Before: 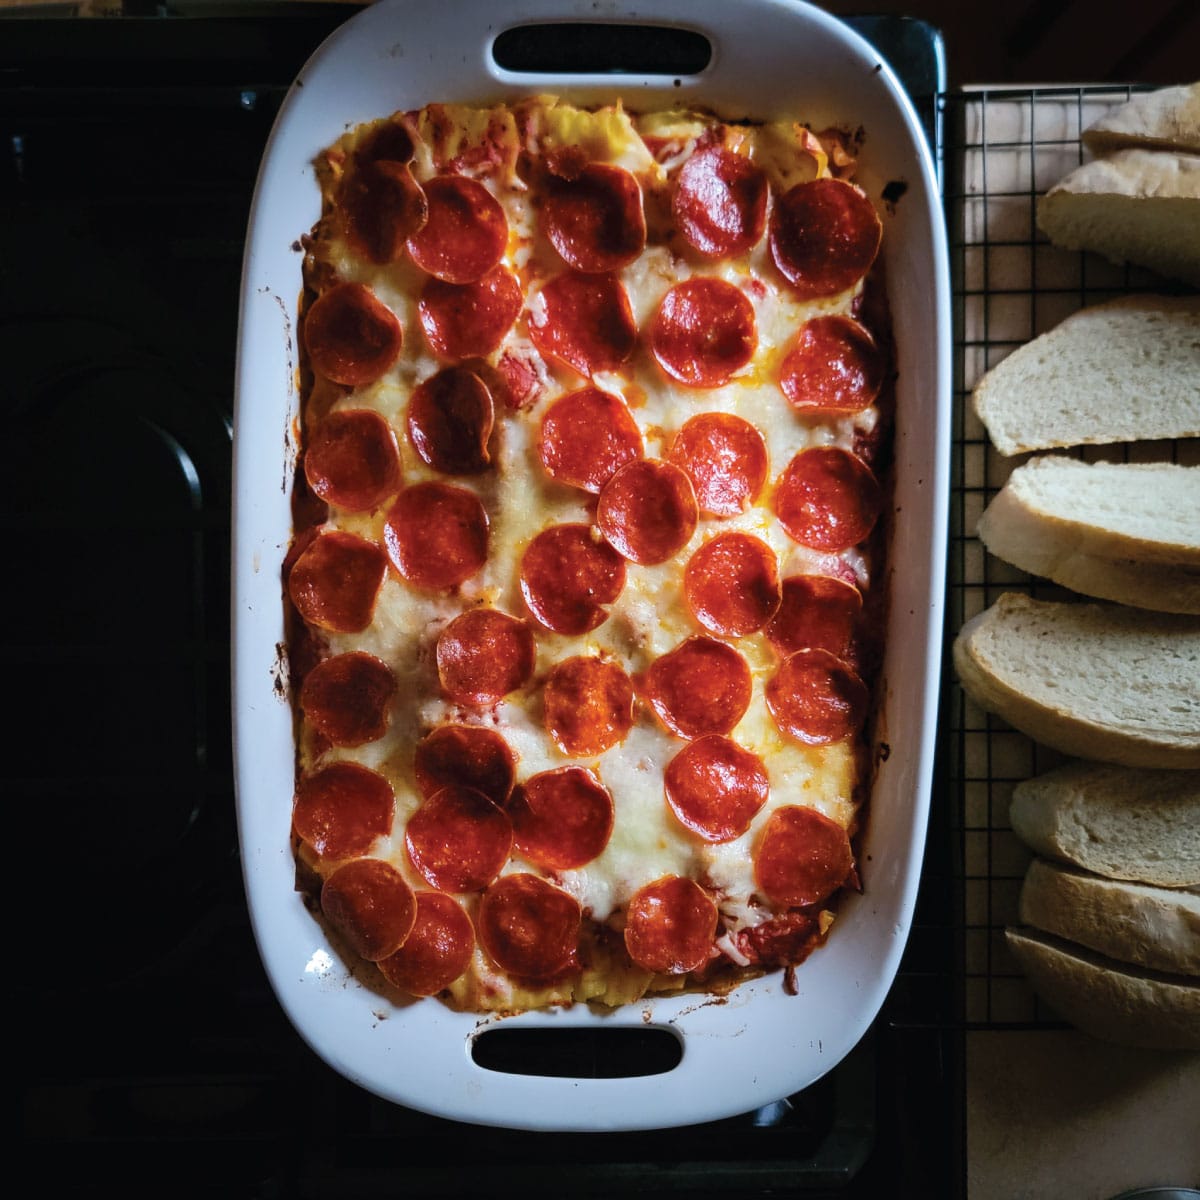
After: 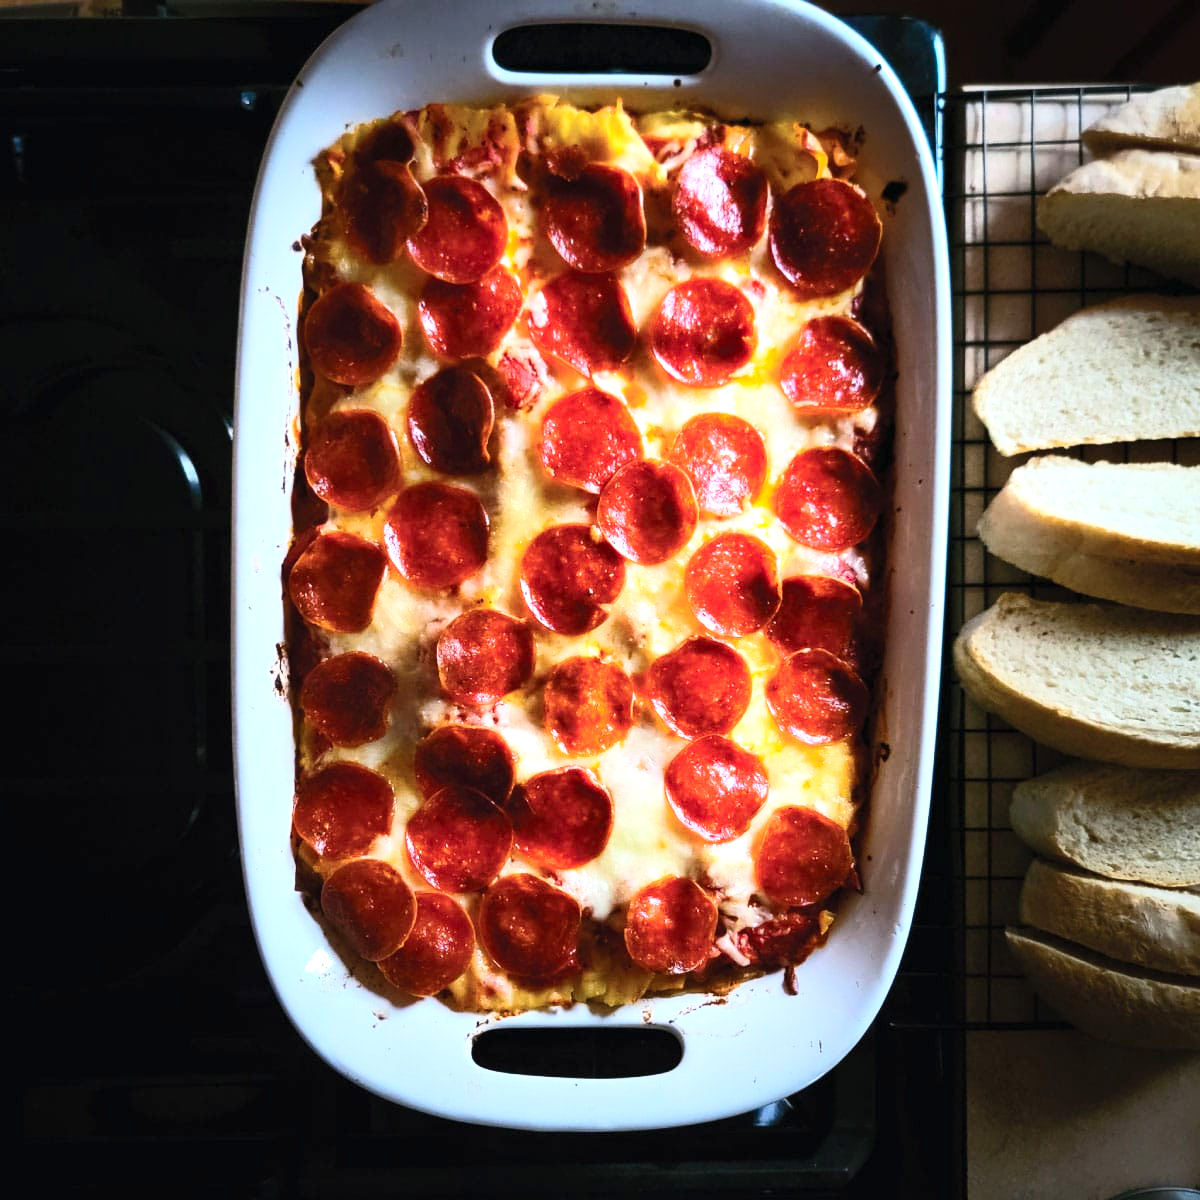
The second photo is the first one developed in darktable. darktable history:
exposure: black level correction 0.001, compensate highlight preservation false
tone equalizer: -8 EV 0 EV, -7 EV -0.002 EV, -6 EV 0.005 EV, -5 EV -0.062 EV, -4 EV -0.118 EV, -3 EV -0.15 EV, -2 EV 0.265 EV, -1 EV 0.707 EV, +0 EV 0.468 EV
contrast brightness saturation: contrast 0.199, brightness 0.16, saturation 0.217
